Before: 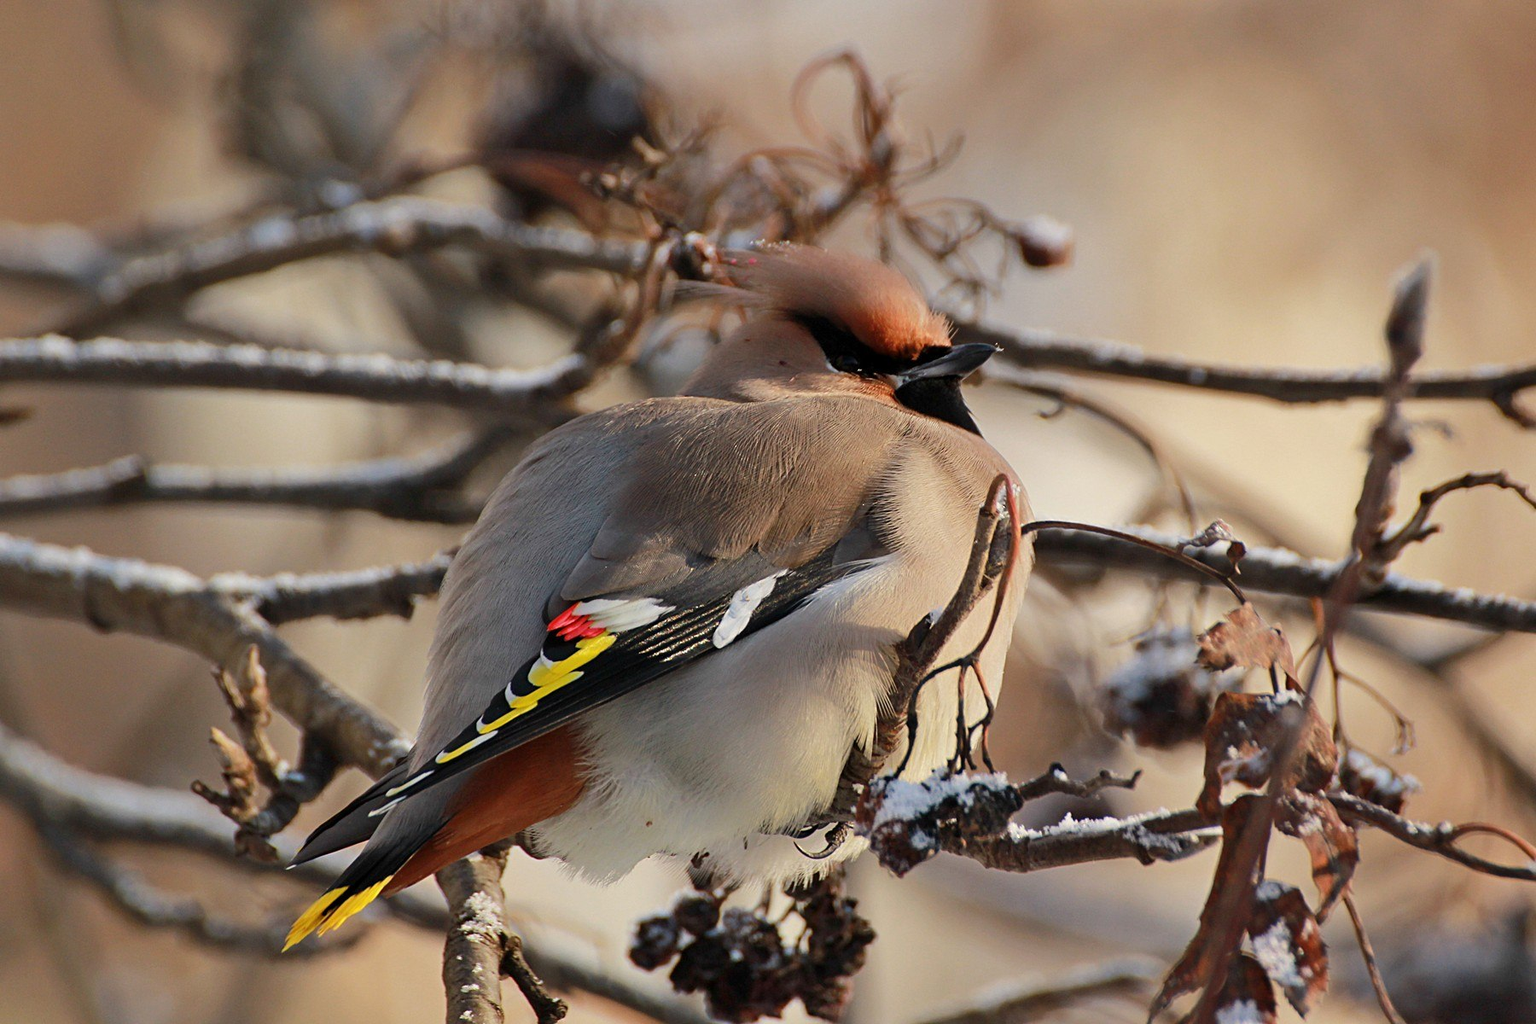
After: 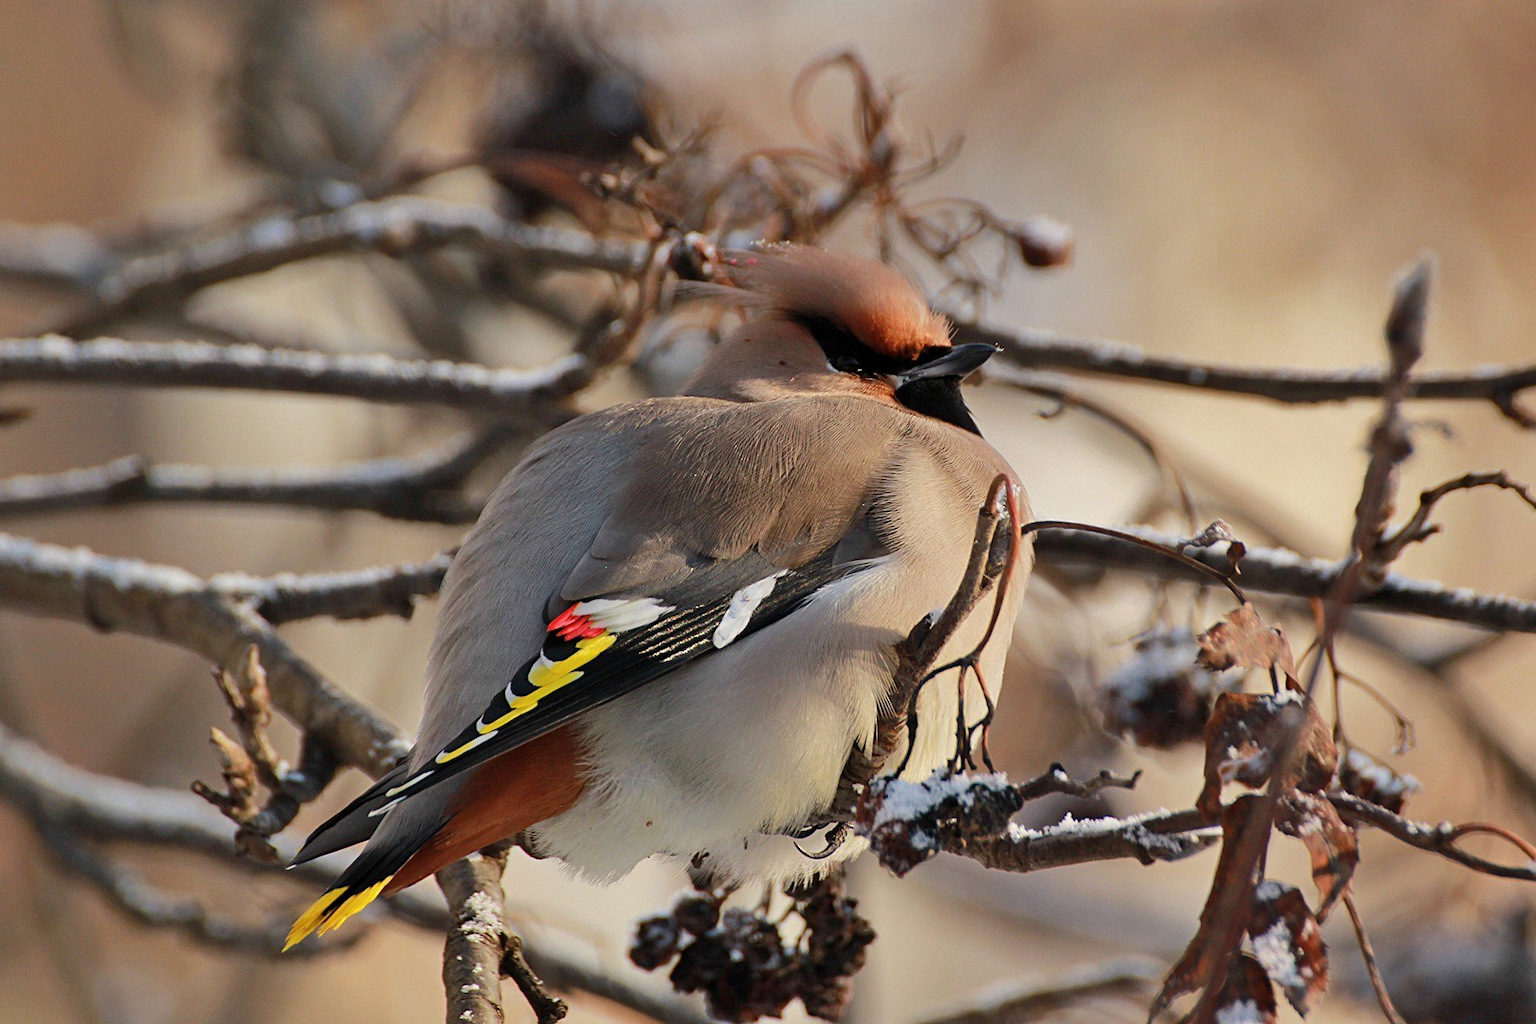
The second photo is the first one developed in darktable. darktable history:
shadows and highlights: low approximation 0.01, soften with gaussian
color correction: highlights a* 0.075, highlights b* -0.303
